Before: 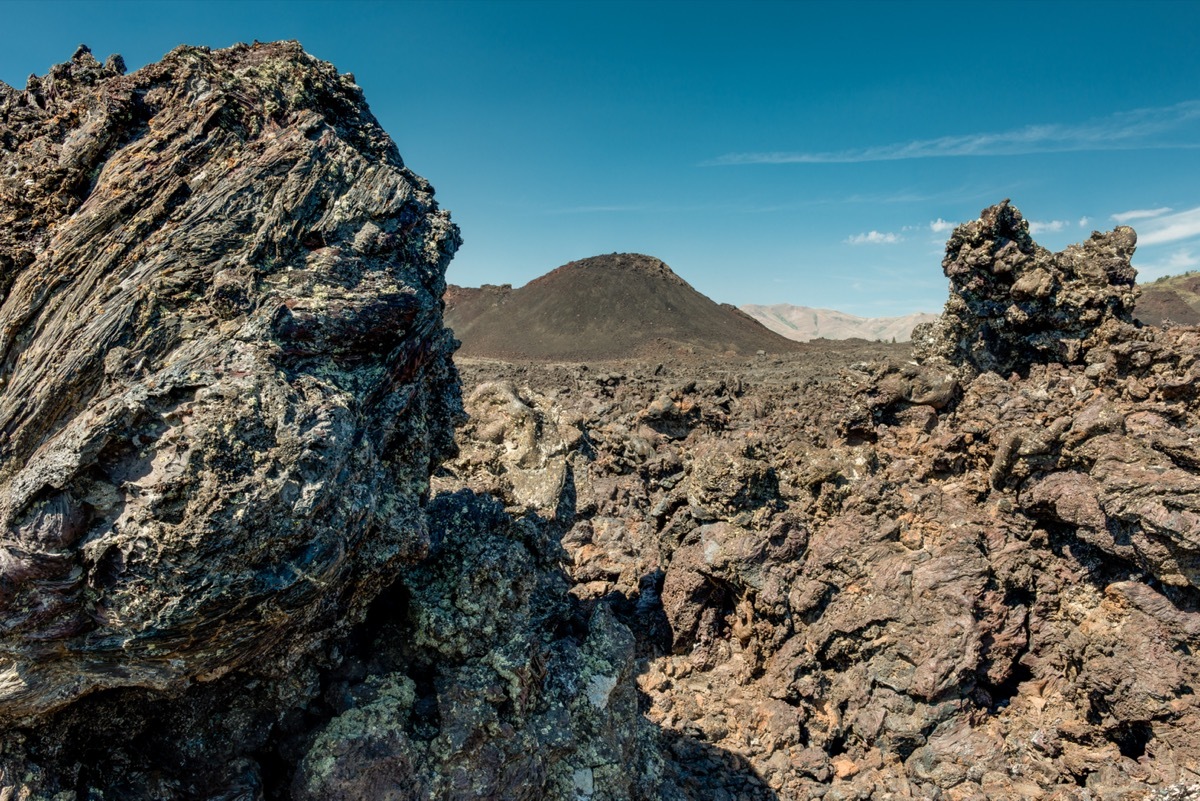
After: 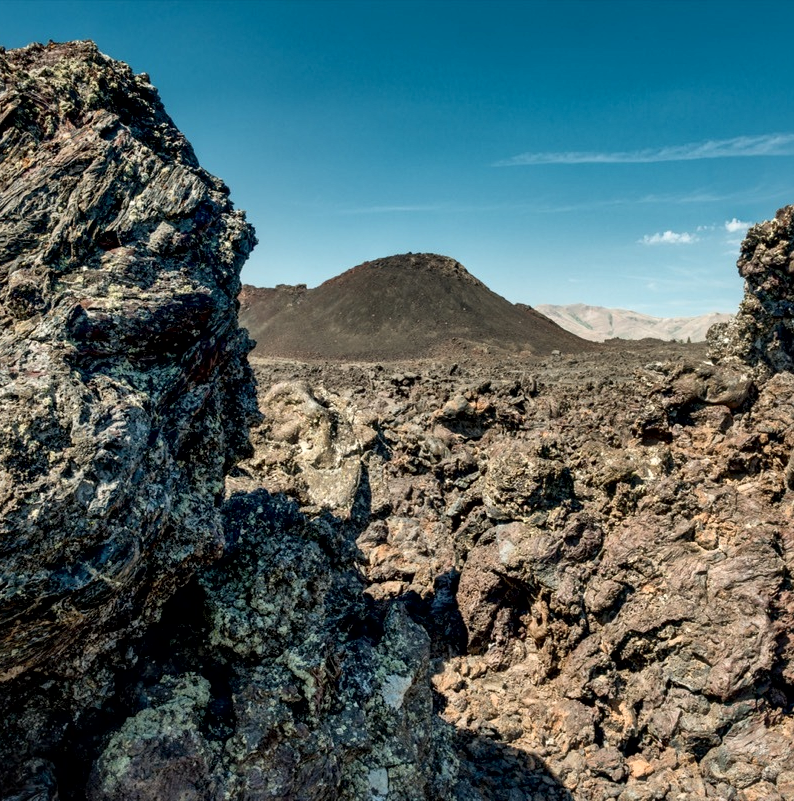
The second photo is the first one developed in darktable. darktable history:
local contrast: mode bilateral grid, contrast 19, coarseness 50, detail 171%, midtone range 0.2
exposure: black level correction 0.001, compensate highlight preservation false
crop: left 17.112%, right 16.711%
